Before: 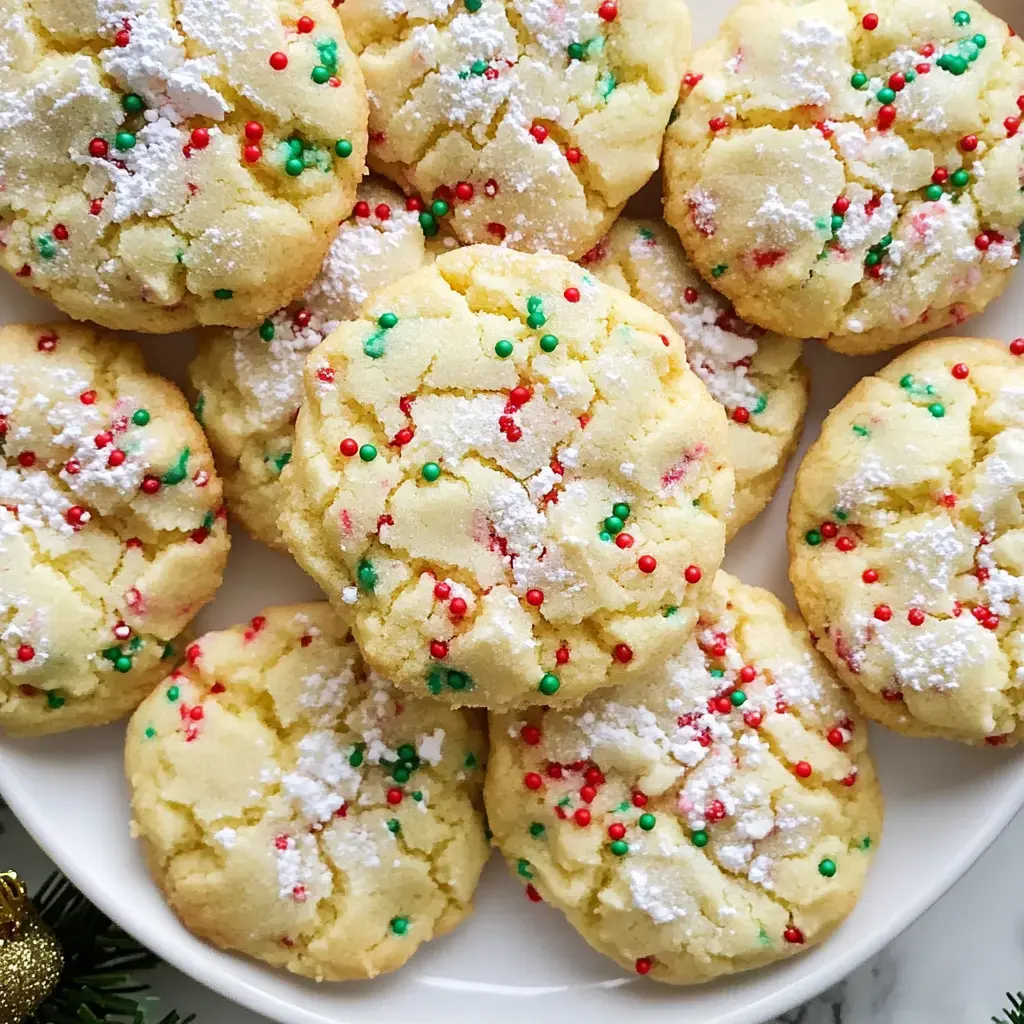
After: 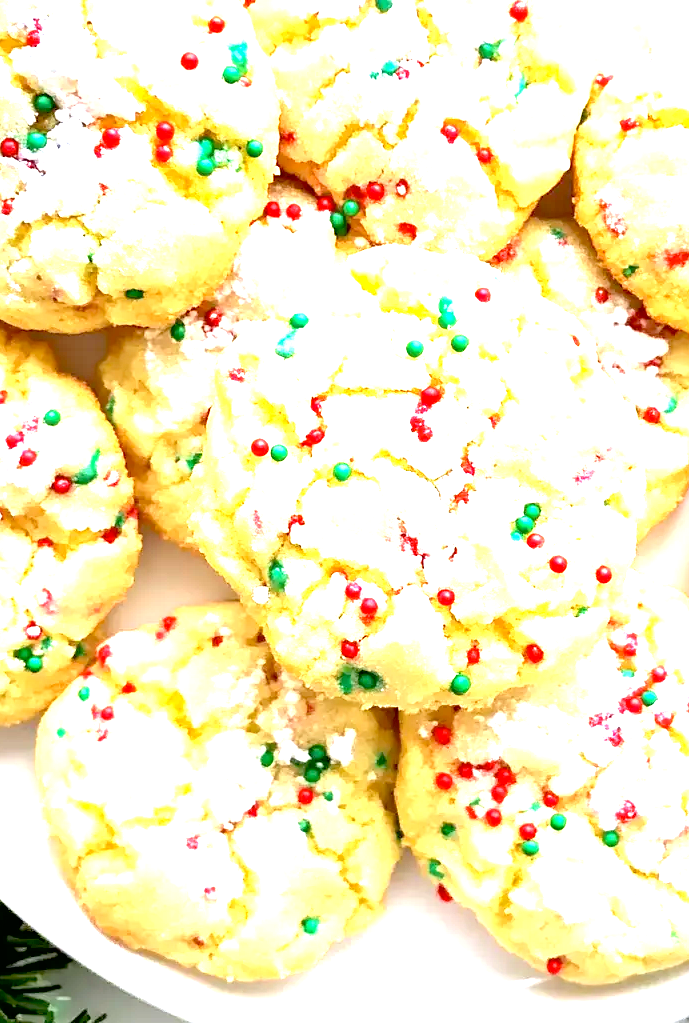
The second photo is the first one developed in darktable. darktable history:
crop and rotate: left 8.738%, right 23.952%
exposure: black level correction 0.005, exposure 2.066 EV, compensate highlight preservation false
contrast brightness saturation: contrast 0.046, brightness 0.068, saturation 0.007
